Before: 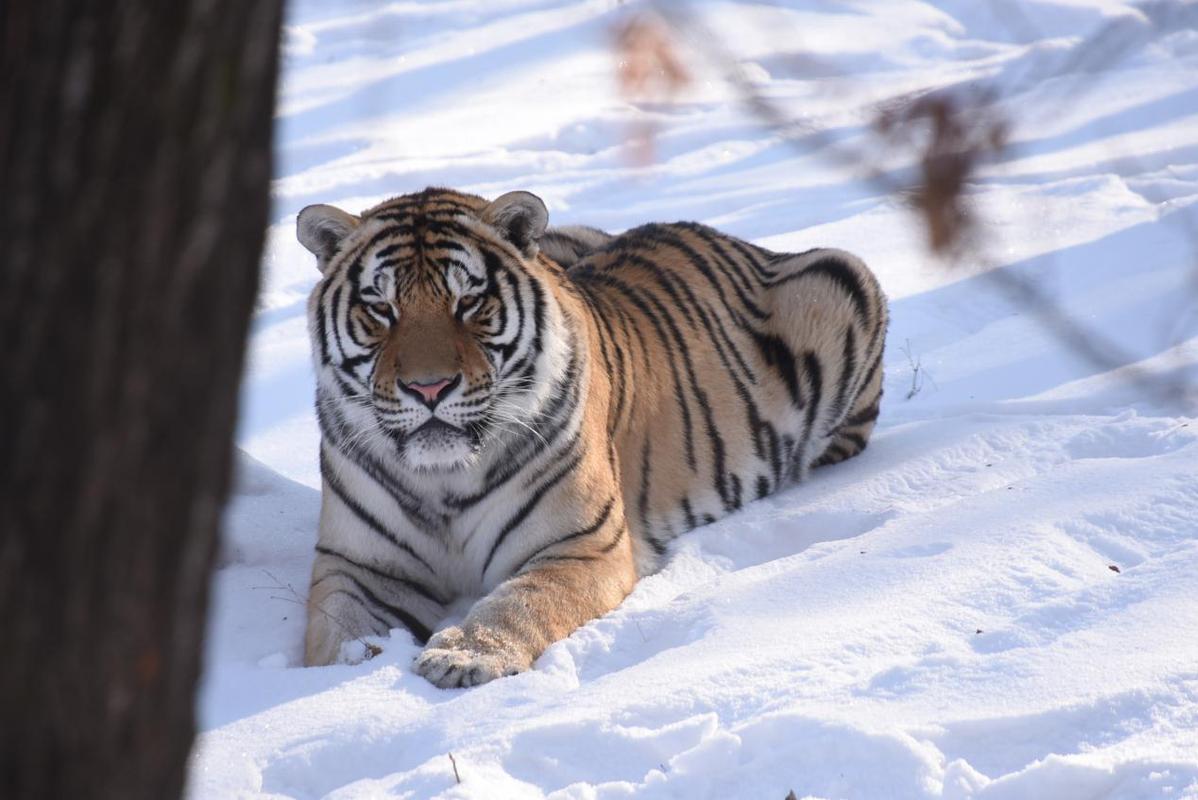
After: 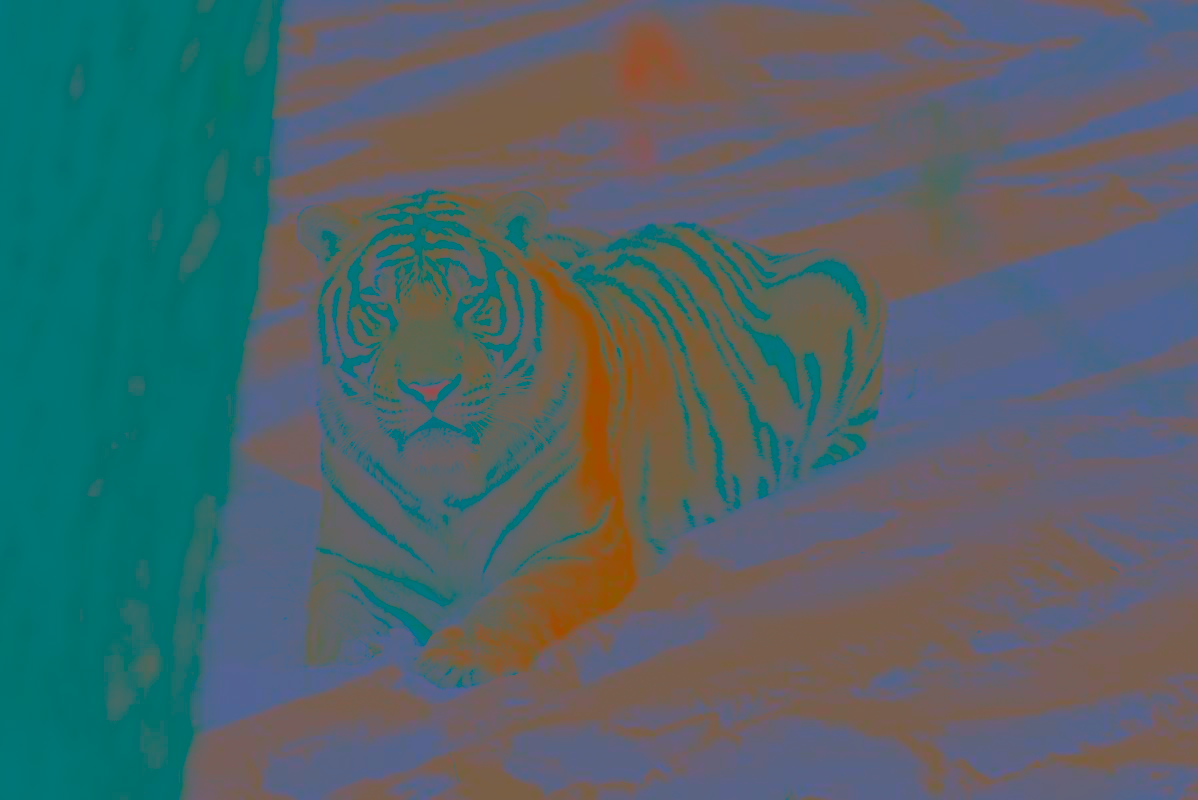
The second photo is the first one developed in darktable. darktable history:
contrast brightness saturation: contrast -0.99, brightness -0.17, saturation 0.75
levels: levels [0.055, 0.477, 0.9]
white balance: emerald 1
color balance: lift [1.005, 0.99, 1.007, 1.01], gamma [1, 0.979, 1.011, 1.021], gain [0.923, 1.098, 1.025, 0.902], input saturation 90.45%, contrast 7.73%, output saturation 105.91%
shadows and highlights: shadows 52.34, highlights -28.23, soften with gaussian
